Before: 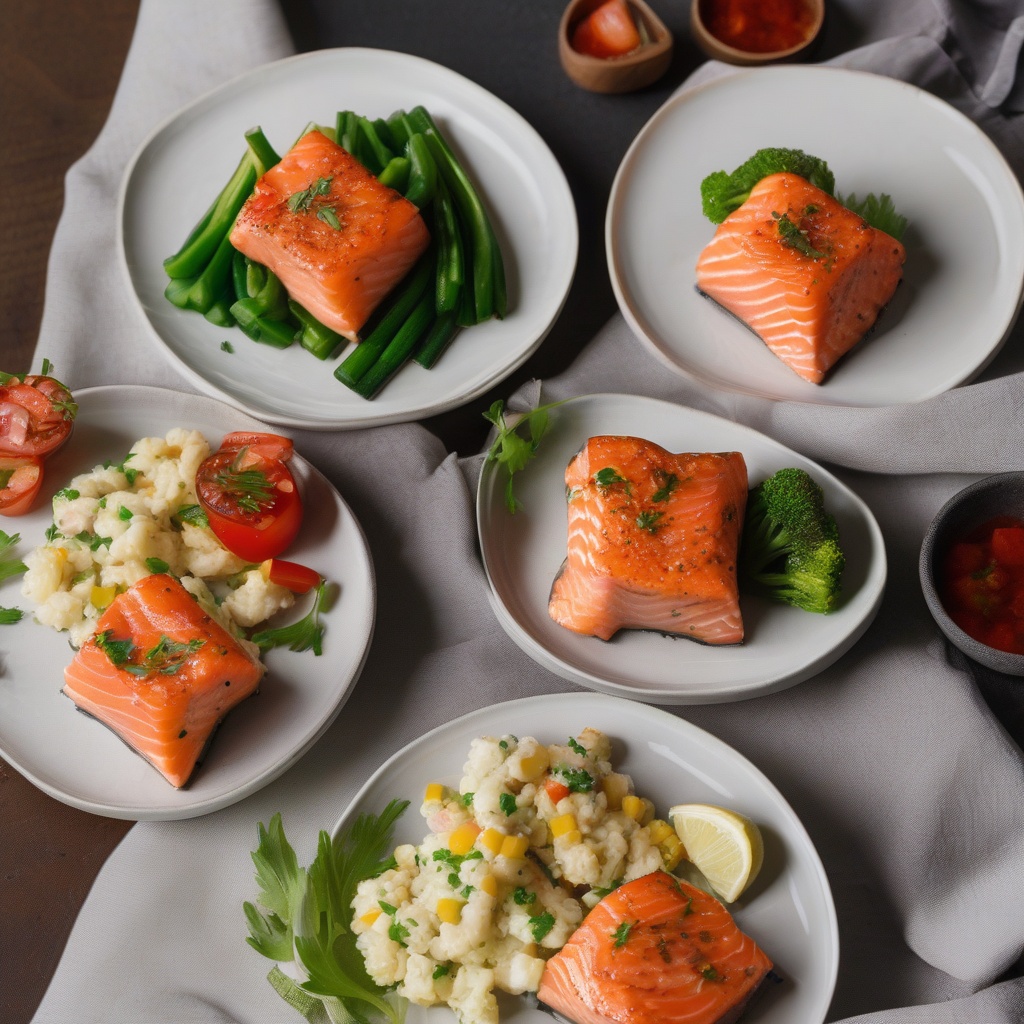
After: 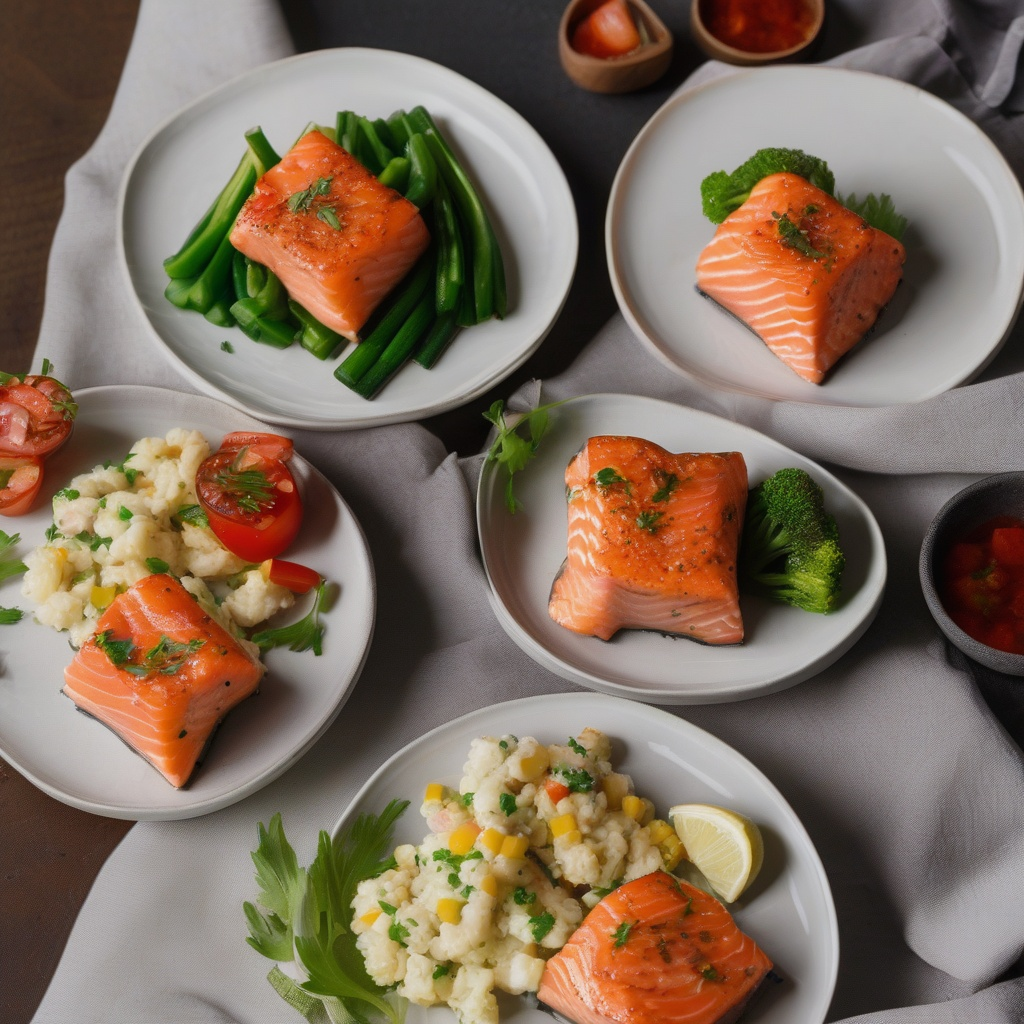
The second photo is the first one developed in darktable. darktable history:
exposure: exposure -0.115 EV, compensate highlight preservation false
